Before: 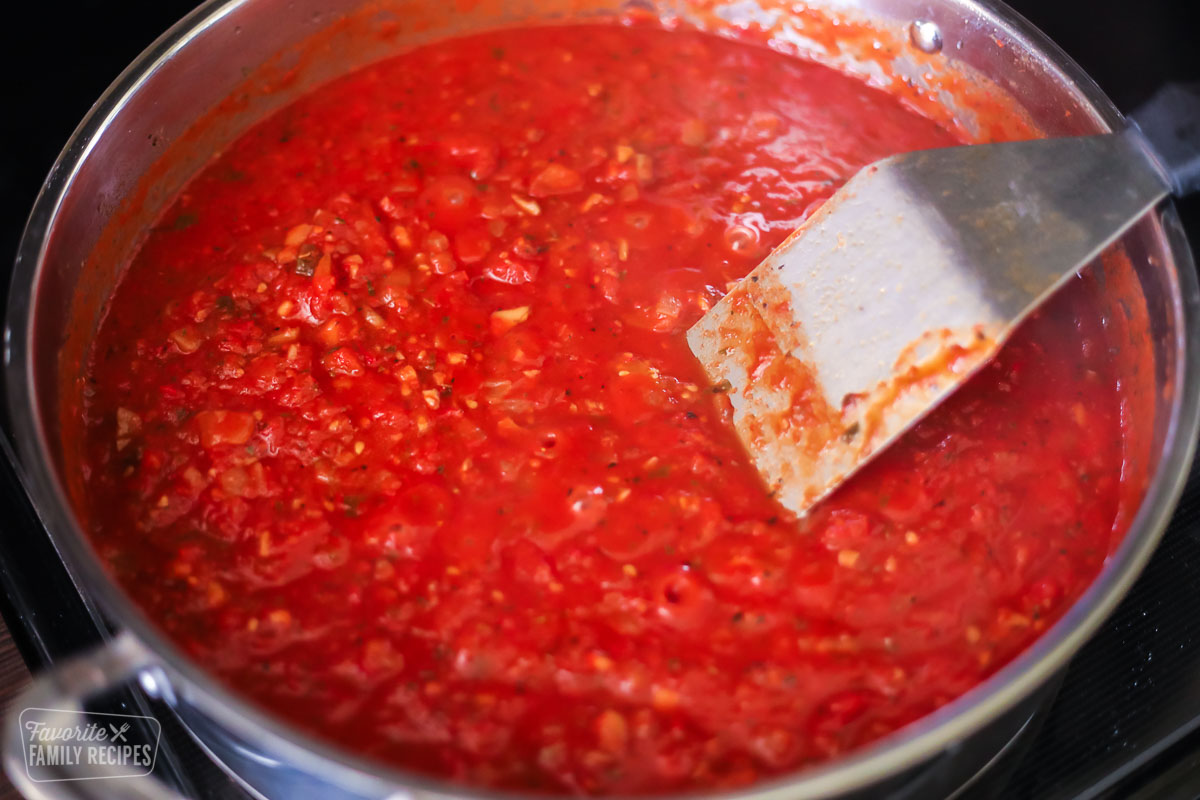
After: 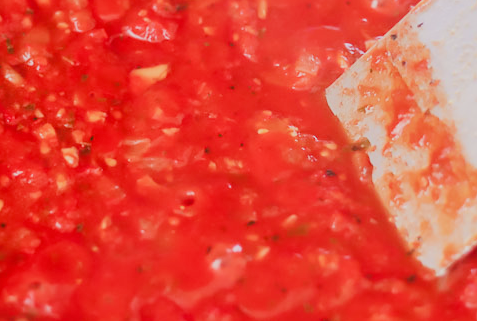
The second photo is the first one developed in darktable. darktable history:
shadows and highlights: shadows 25.6, highlights -26.09
exposure: exposure 0.605 EV, compensate highlight preservation false
crop: left 30.127%, top 30.343%, right 30.071%, bottom 29.518%
filmic rgb: black relative exposure -7.31 EV, white relative exposure 5.05 EV, hardness 3.21
